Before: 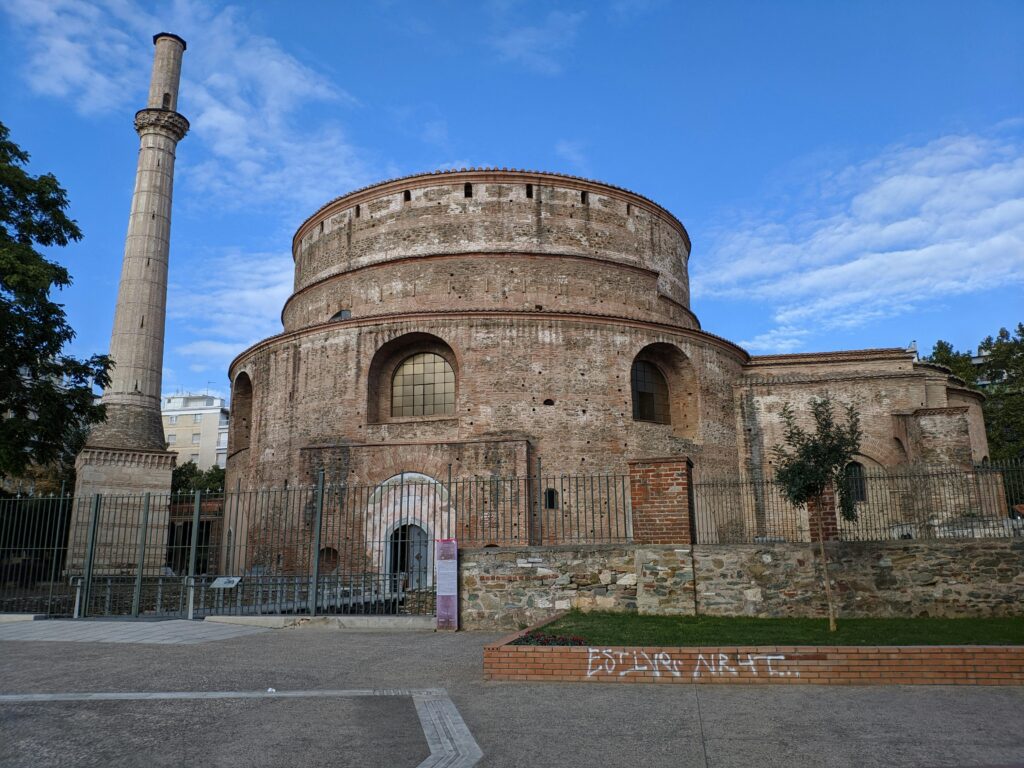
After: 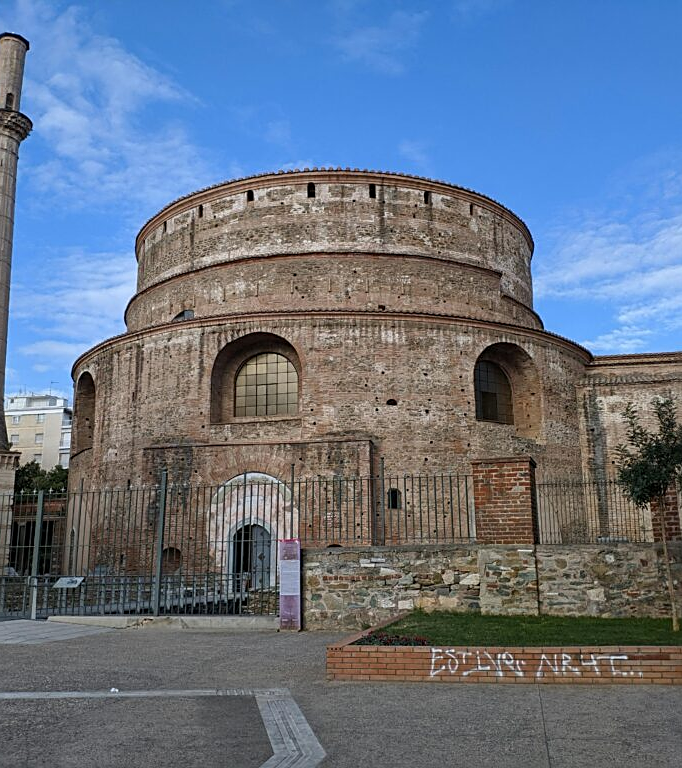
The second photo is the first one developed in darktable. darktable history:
sharpen: on, module defaults
crop: left 15.408%, right 17.923%
